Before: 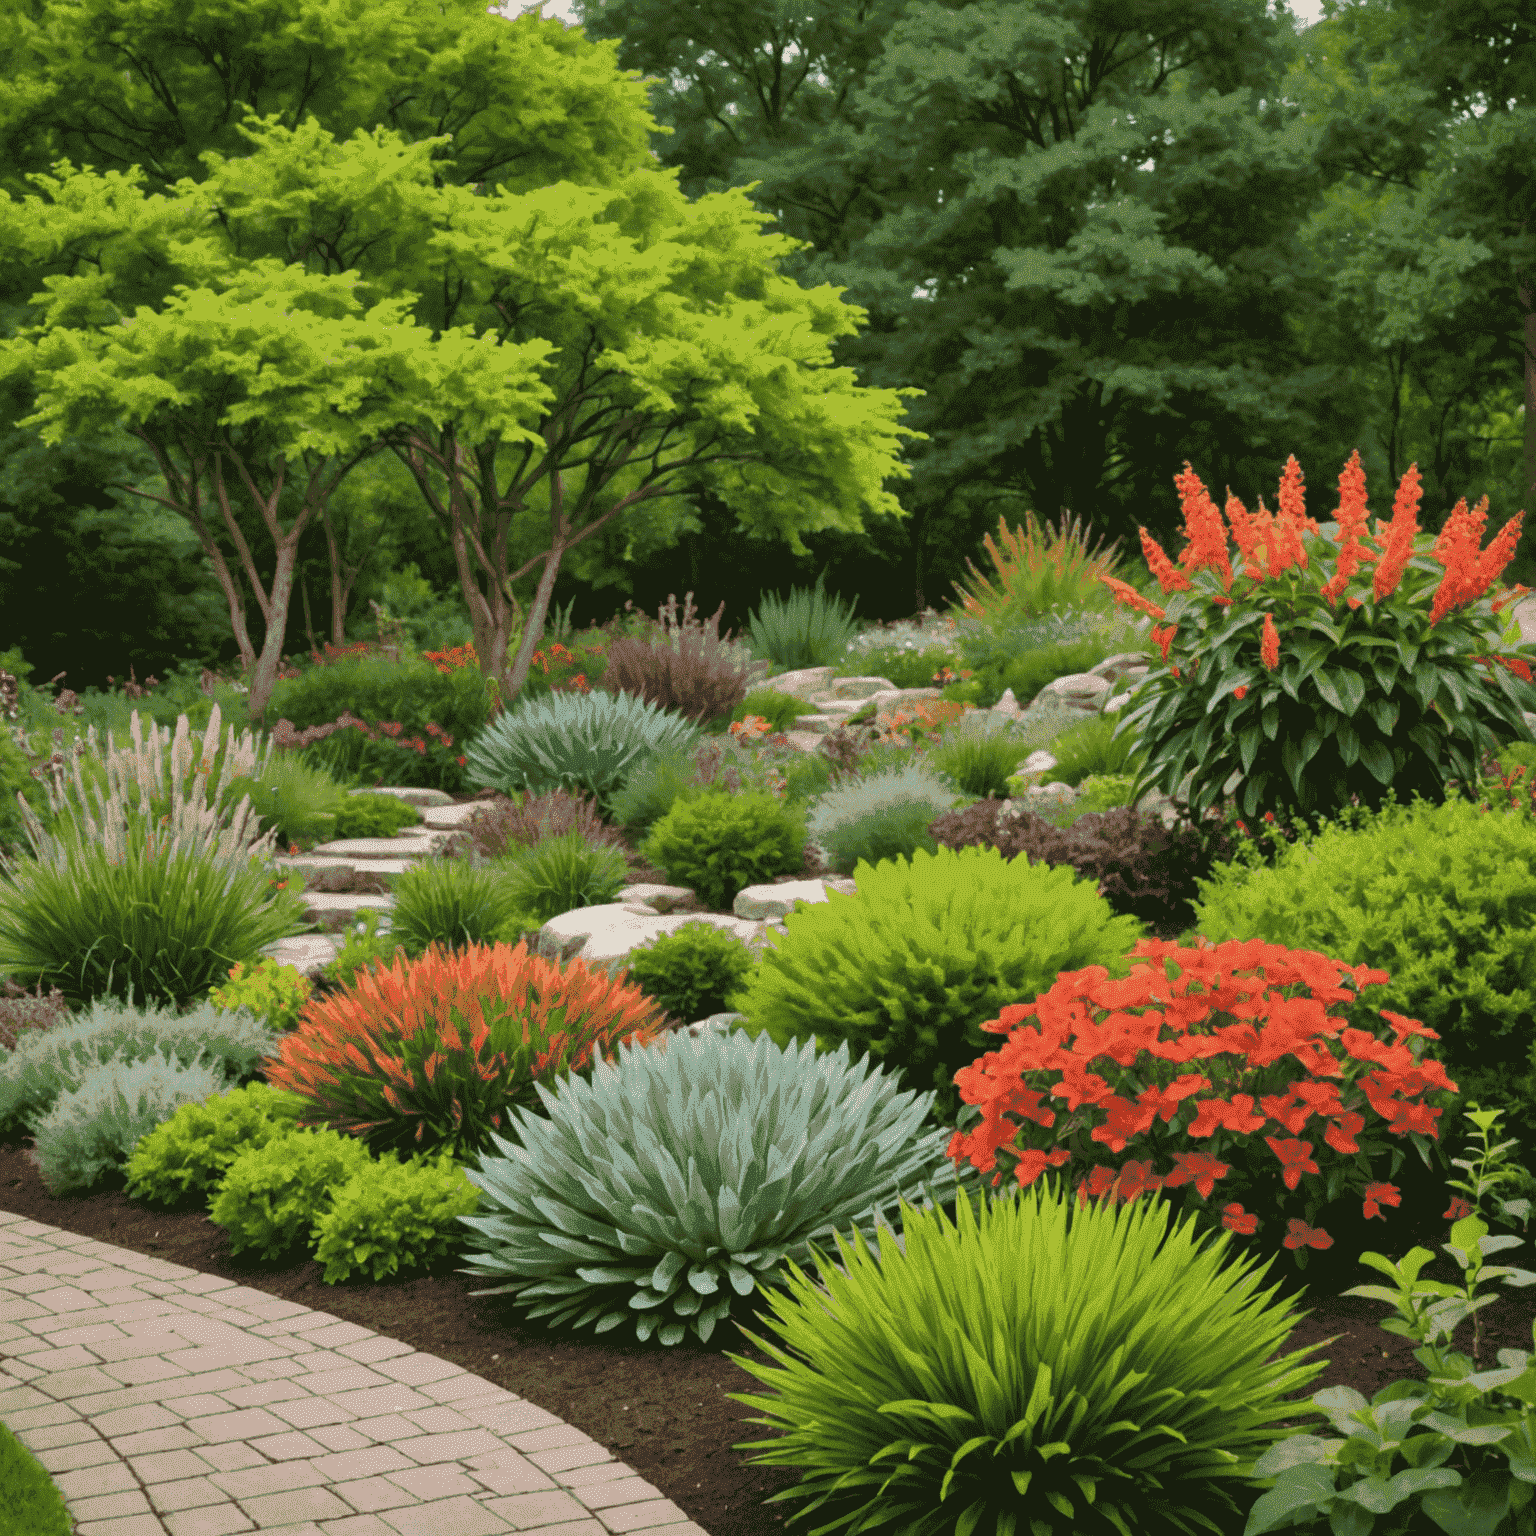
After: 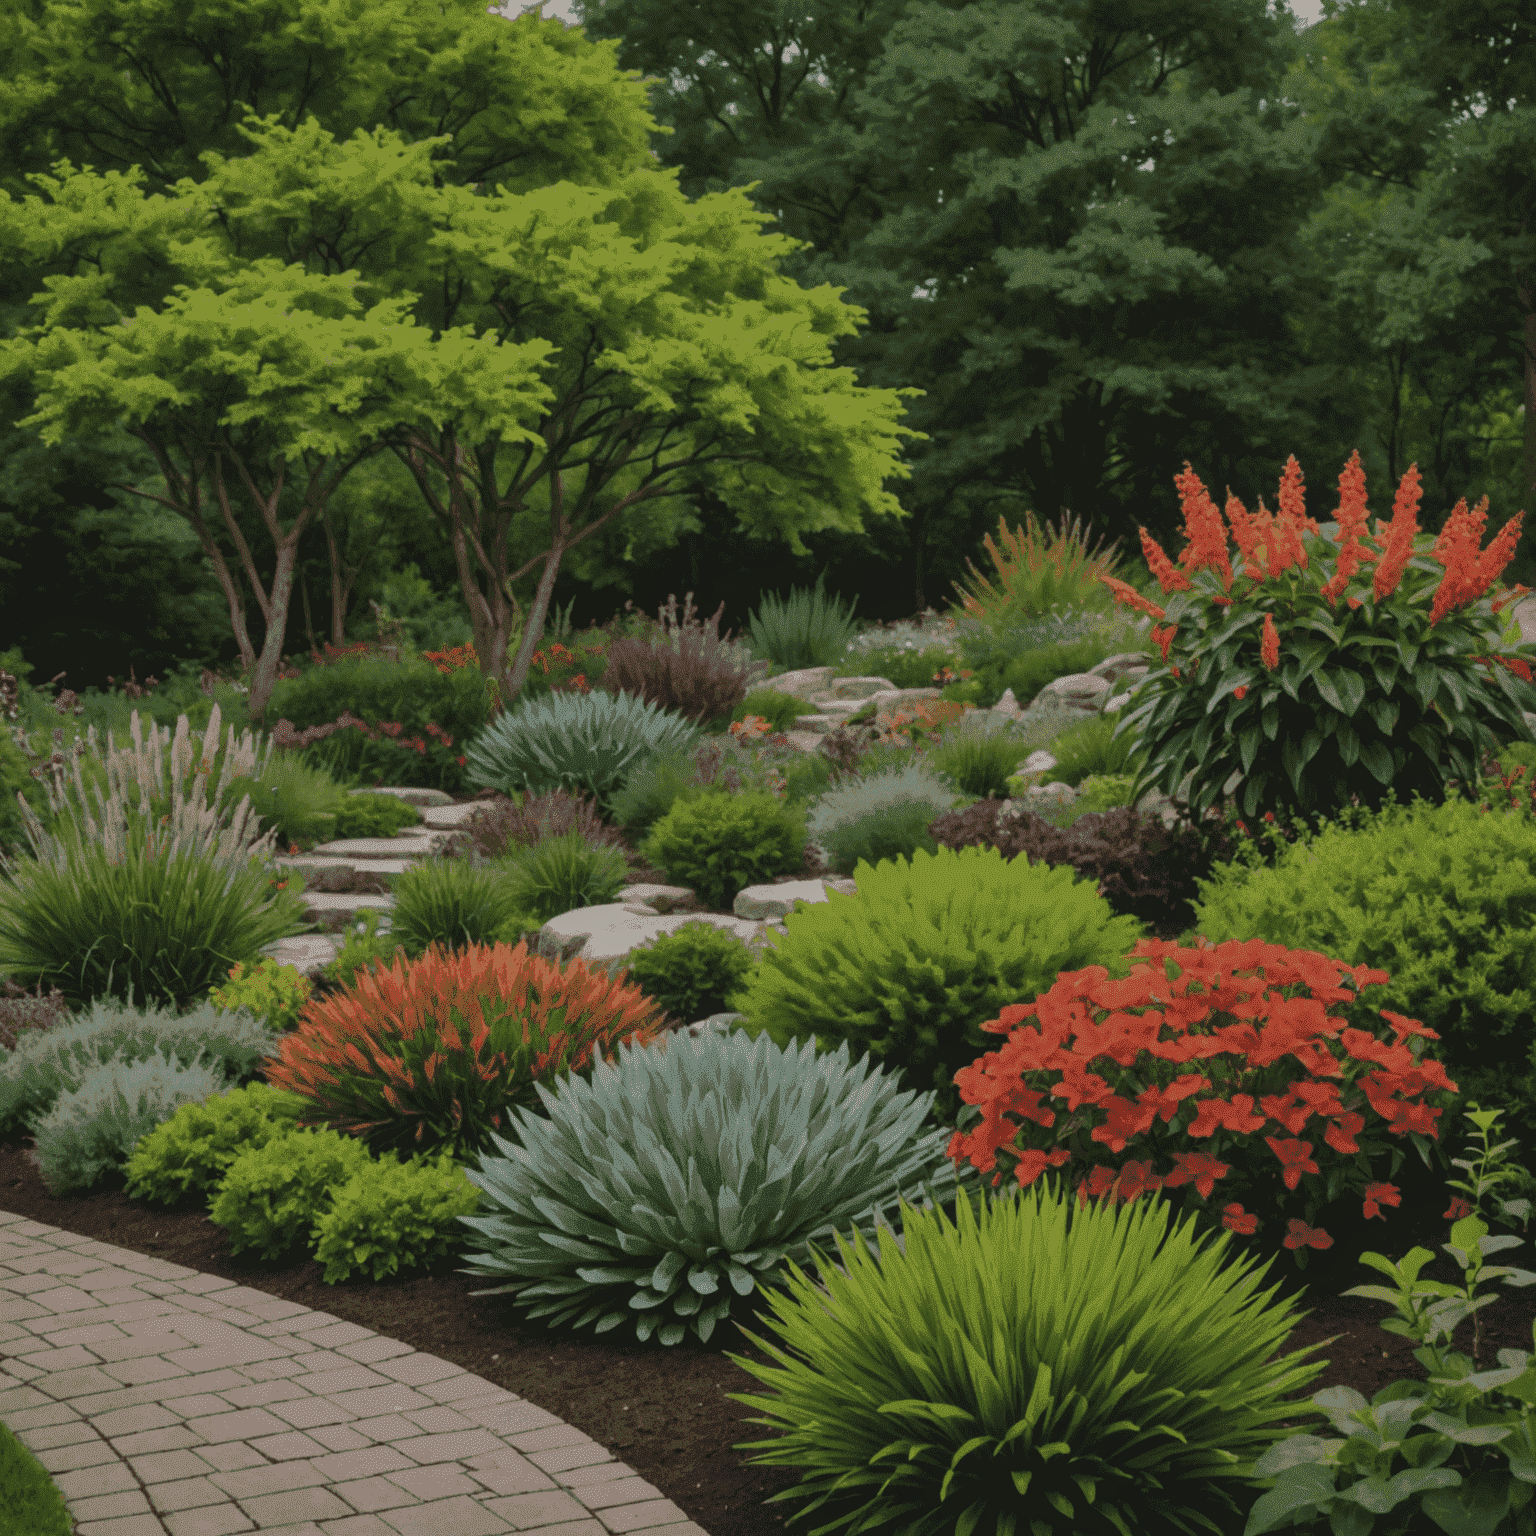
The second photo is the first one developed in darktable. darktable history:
local contrast: on, module defaults
exposure: black level correction -0.016, exposure -1.039 EV, compensate highlight preservation false
